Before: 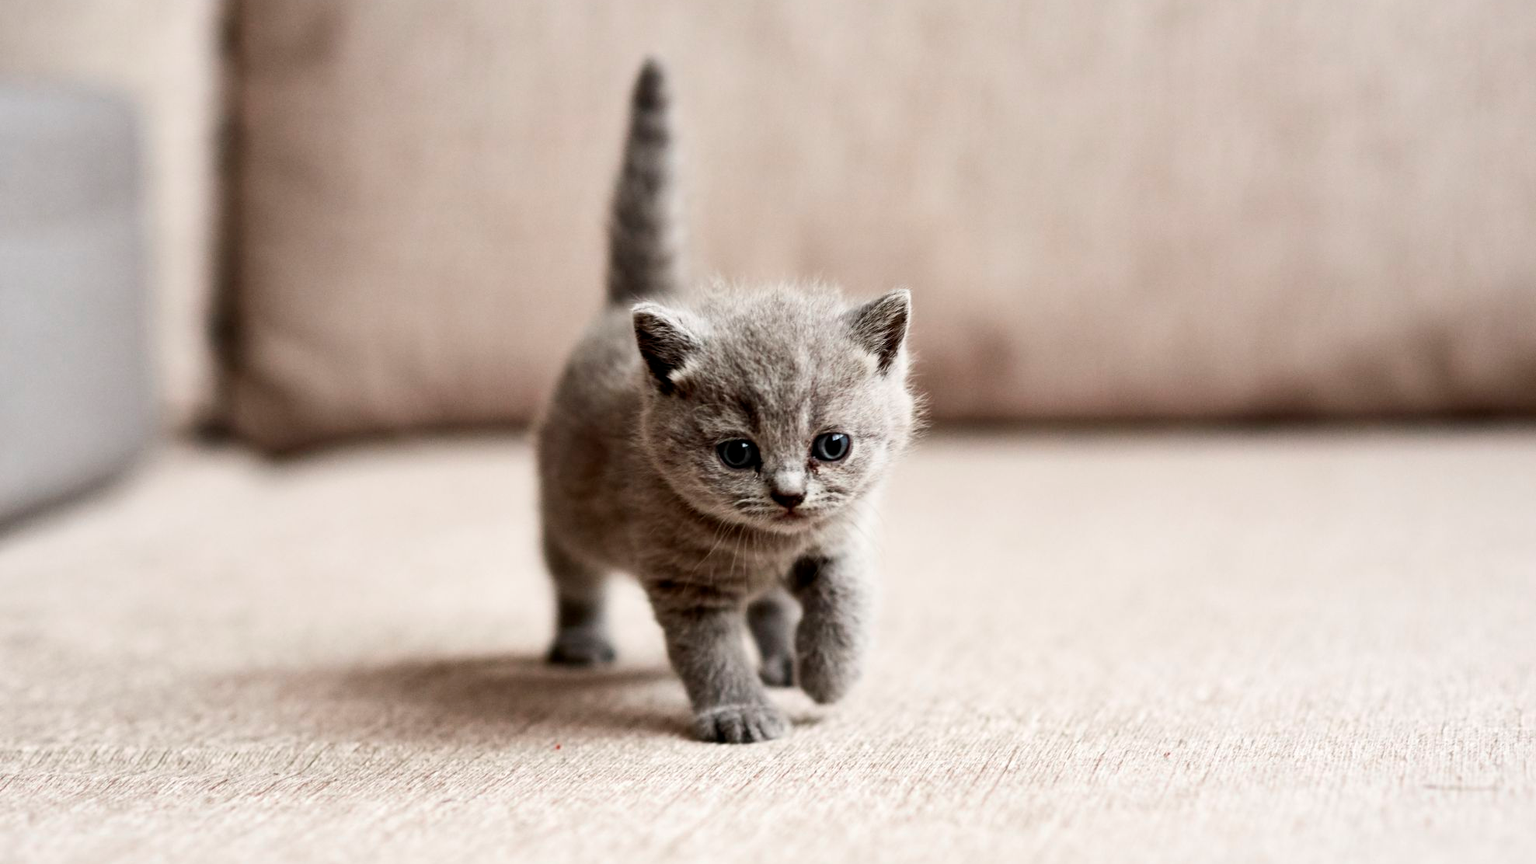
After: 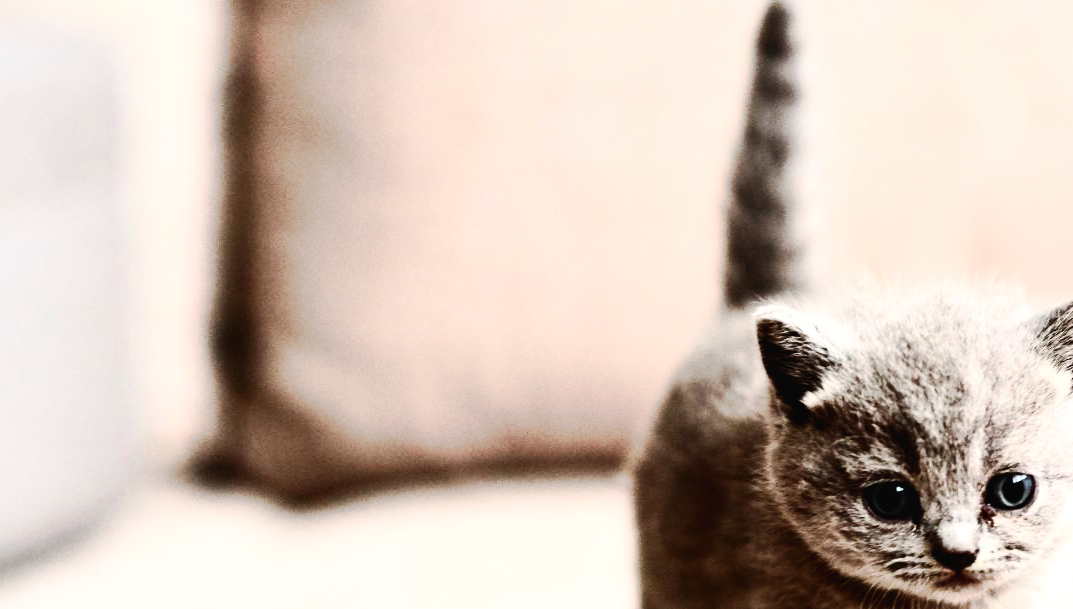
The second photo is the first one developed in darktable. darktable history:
exposure: compensate highlight preservation false
contrast brightness saturation: contrast 0.38, brightness 0.097
crop and rotate: left 3.06%, top 7.589%, right 42.634%, bottom 37.633%
tone curve: curves: ch0 [(0, 0.019) (0.066, 0.054) (0.184, 0.184) (0.369, 0.417) (0.501, 0.586) (0.617, 0.71) (0.743, 0.787) (0.997, 0.997)]; ch1 [(0, 0) (0.187, 0.156) (0.388, 0.372) (0.437, 0.428) (0.474, 0.472) (0.499, 0.5) (0.521, 0.514) (0.548, 0.567) (0.6, 0.629) (0.82, 0.831) (1, 1)]; ch2 [(0, 0) (0.234, 0.227) (0.352, 0.372) (0.459, 0.484) (0.5, 0.505) (0.518, 0.516) (0.529, 0.541) (0.56, 0.594) (0.607, 0.644) (0.74, 0.771) (0.858, 0.873) (0.999, 0.994)], preserve colors none
tone equalizer: -8 EV -0.45 EV, -7 EV -0.384 EV, -6 EV -0.332 EV, -5 EV -0.184 EV, -3 EV 0.254 EV, -2 EV 0.334 EV, -1 EV 0.37 EV, +0 EV 0.407 EV
